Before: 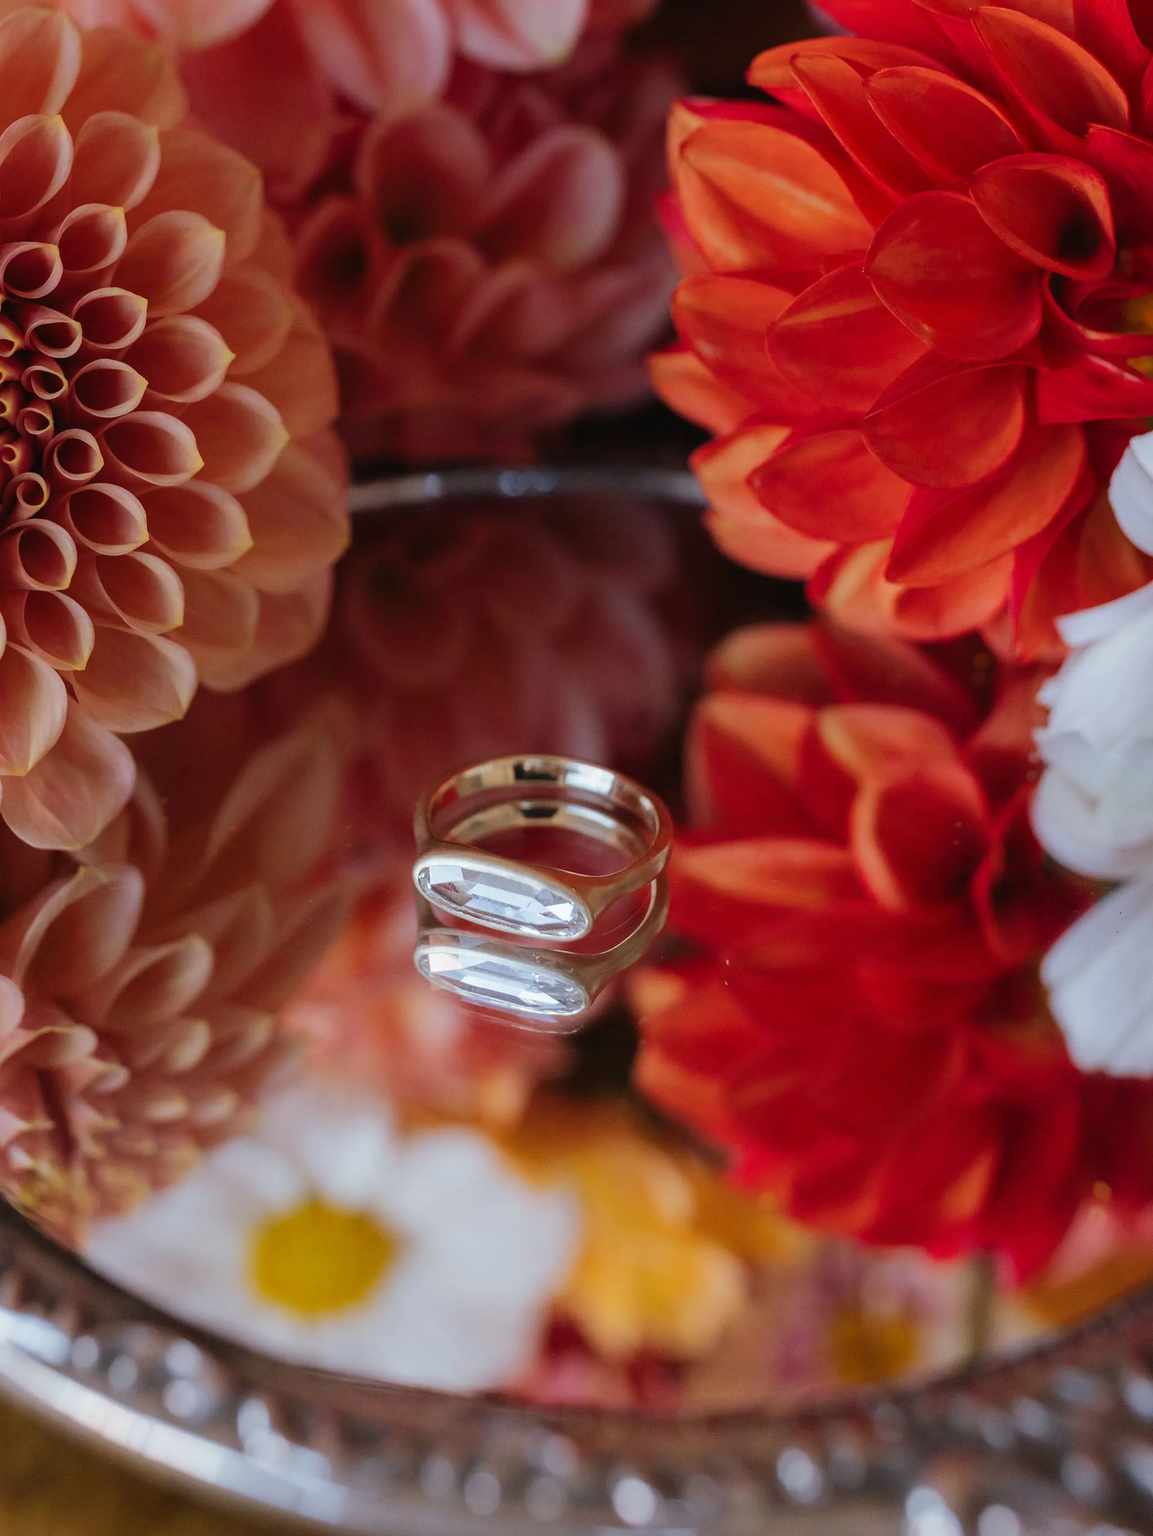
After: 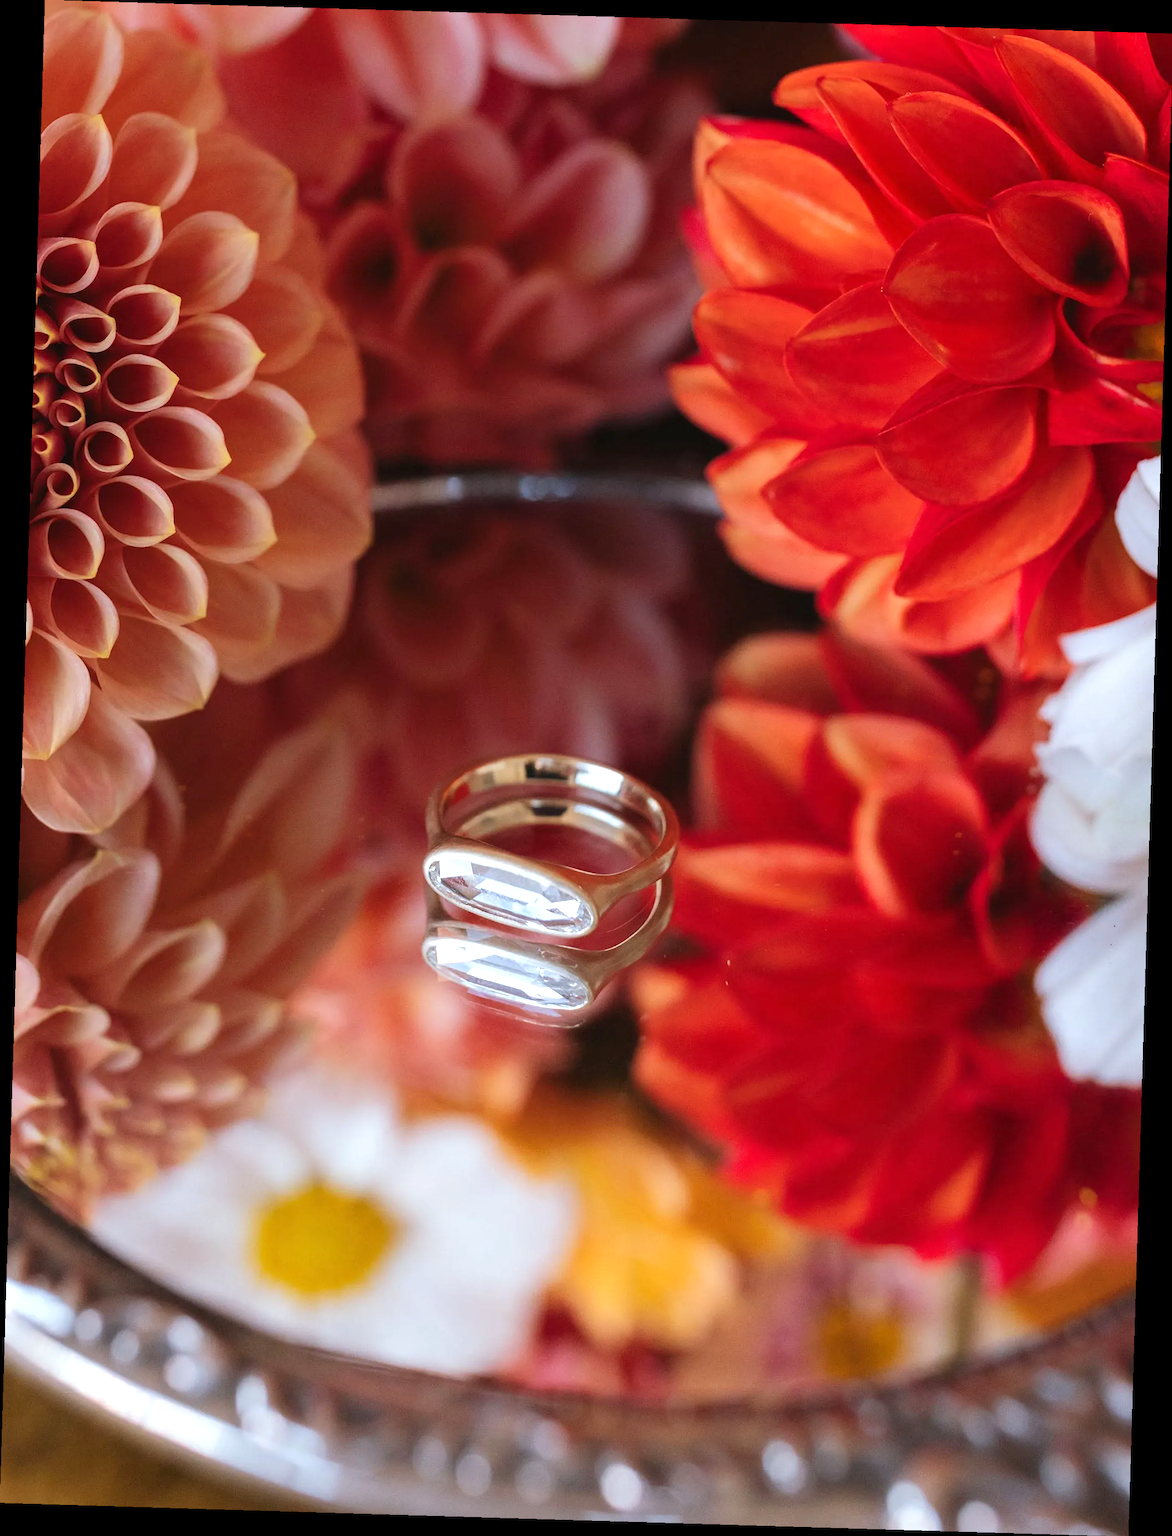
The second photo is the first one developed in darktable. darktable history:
rotate and perspective: rotation 1.72°, automatic cropping off
exposure: exposure 0.6 EV, compensate highlight preservation false
